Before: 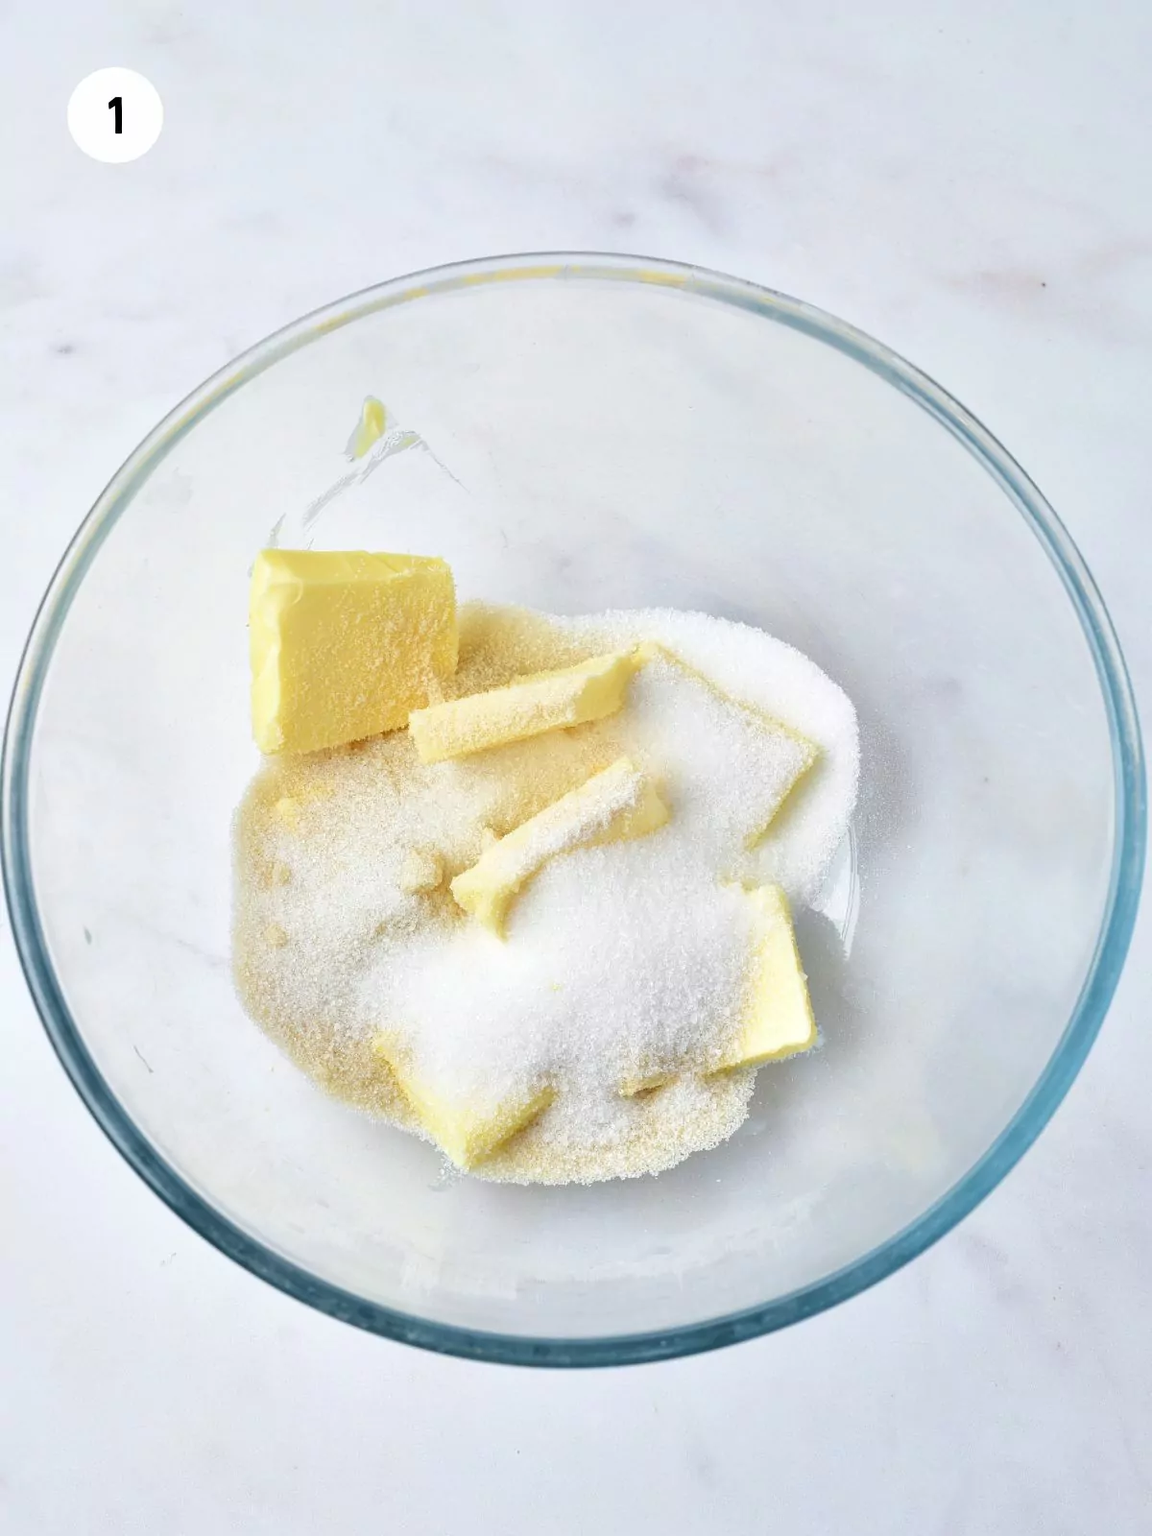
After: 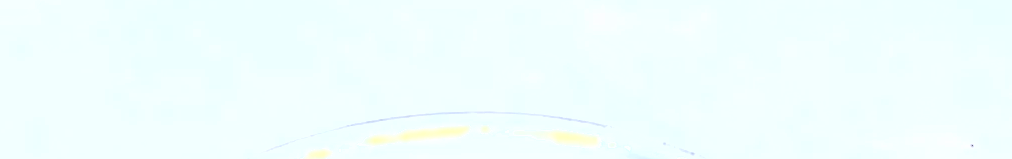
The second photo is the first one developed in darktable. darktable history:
color zones: curves: ch0 [(0.25, 0.5) (0.423, 0.5) (0.443, 0.5) (0.521, 0.756) (0.568, 0.5) (0.576, 0.5) (0.75, 0.5)]; ch1 [(0.25, 0.5) (0.423, 0.5) (0.443, 0.5) (0.539, 0.873) (0.624, 0.565) (0.631, 0.5) (0.75, 0.5)]
exposure: black level correction -0.002, exposure 1.115 EV, compensate highlight preservation false
white balance: red 0.967, blue 1.049
crop and rotate: left 9.644%, top 9.491%, right 6.021%, bottom 80.509%
fill light: exposure -0.73 EV, center 0.69, width 2.2
